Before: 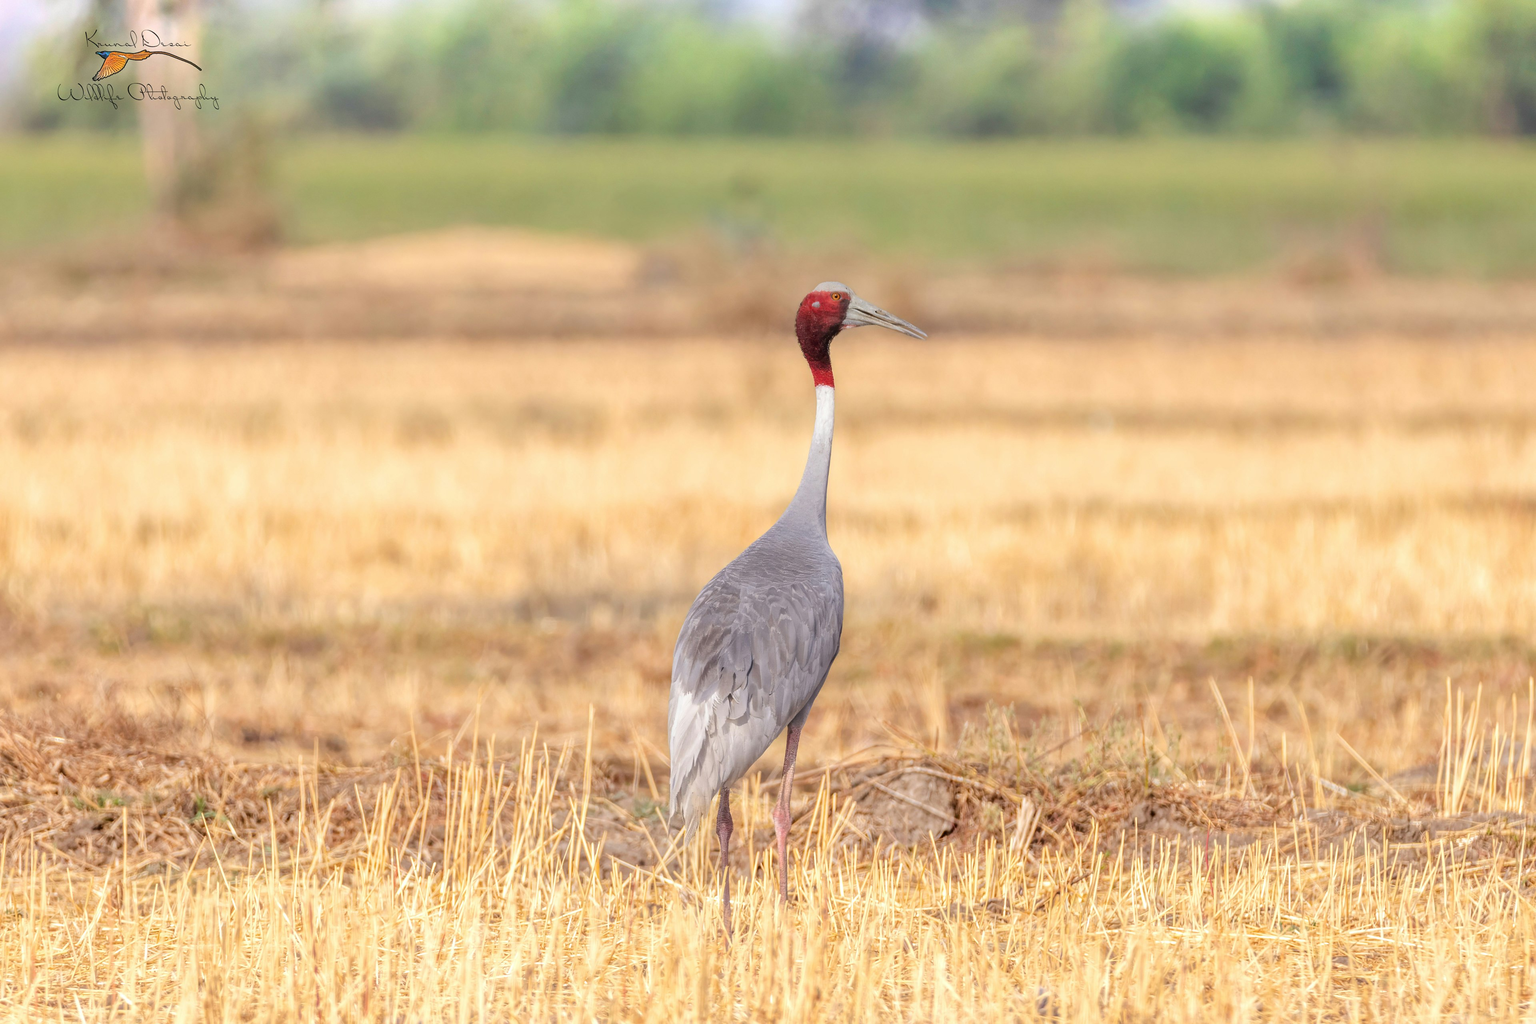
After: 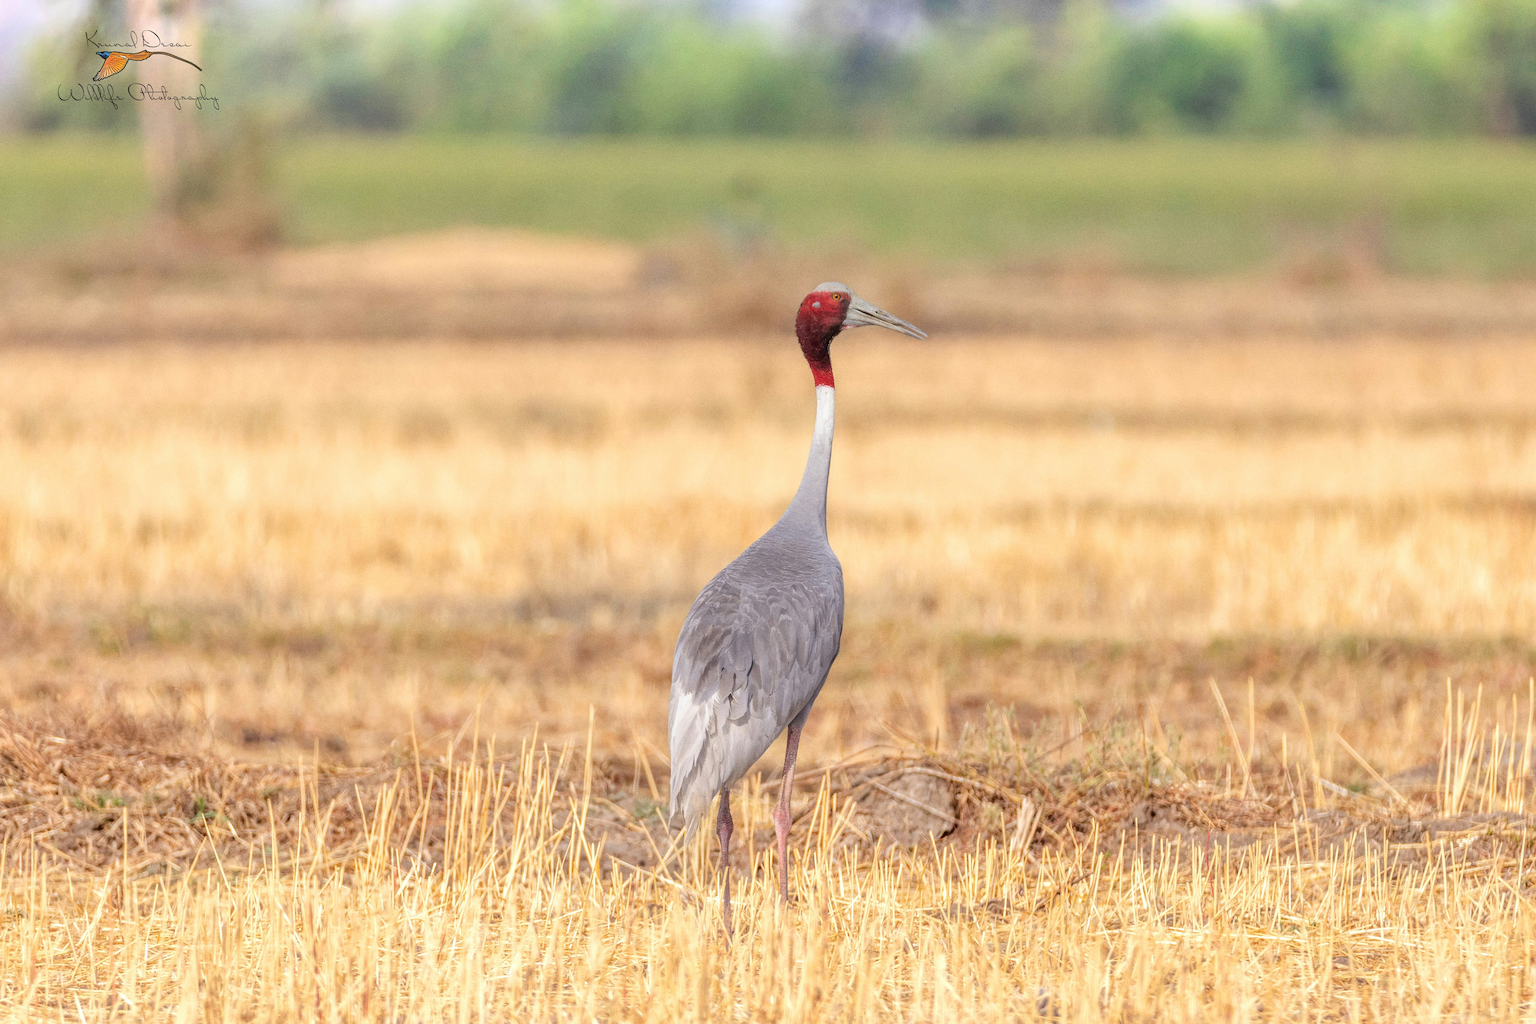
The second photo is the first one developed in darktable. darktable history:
grain: coarseness 0.47 ISO
